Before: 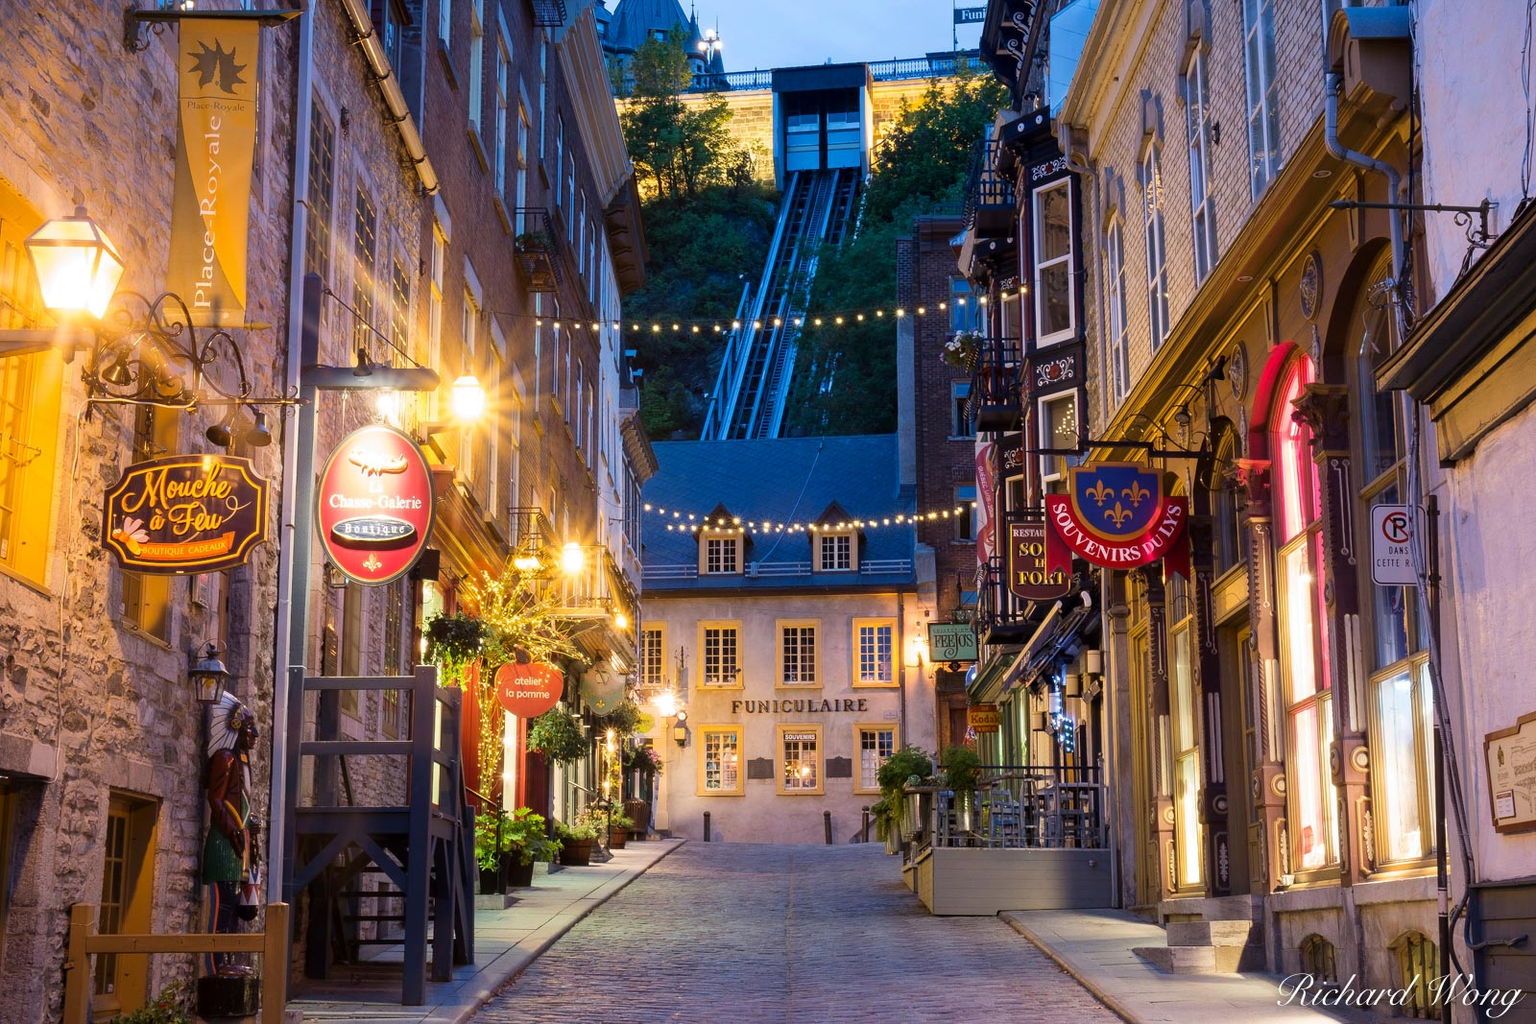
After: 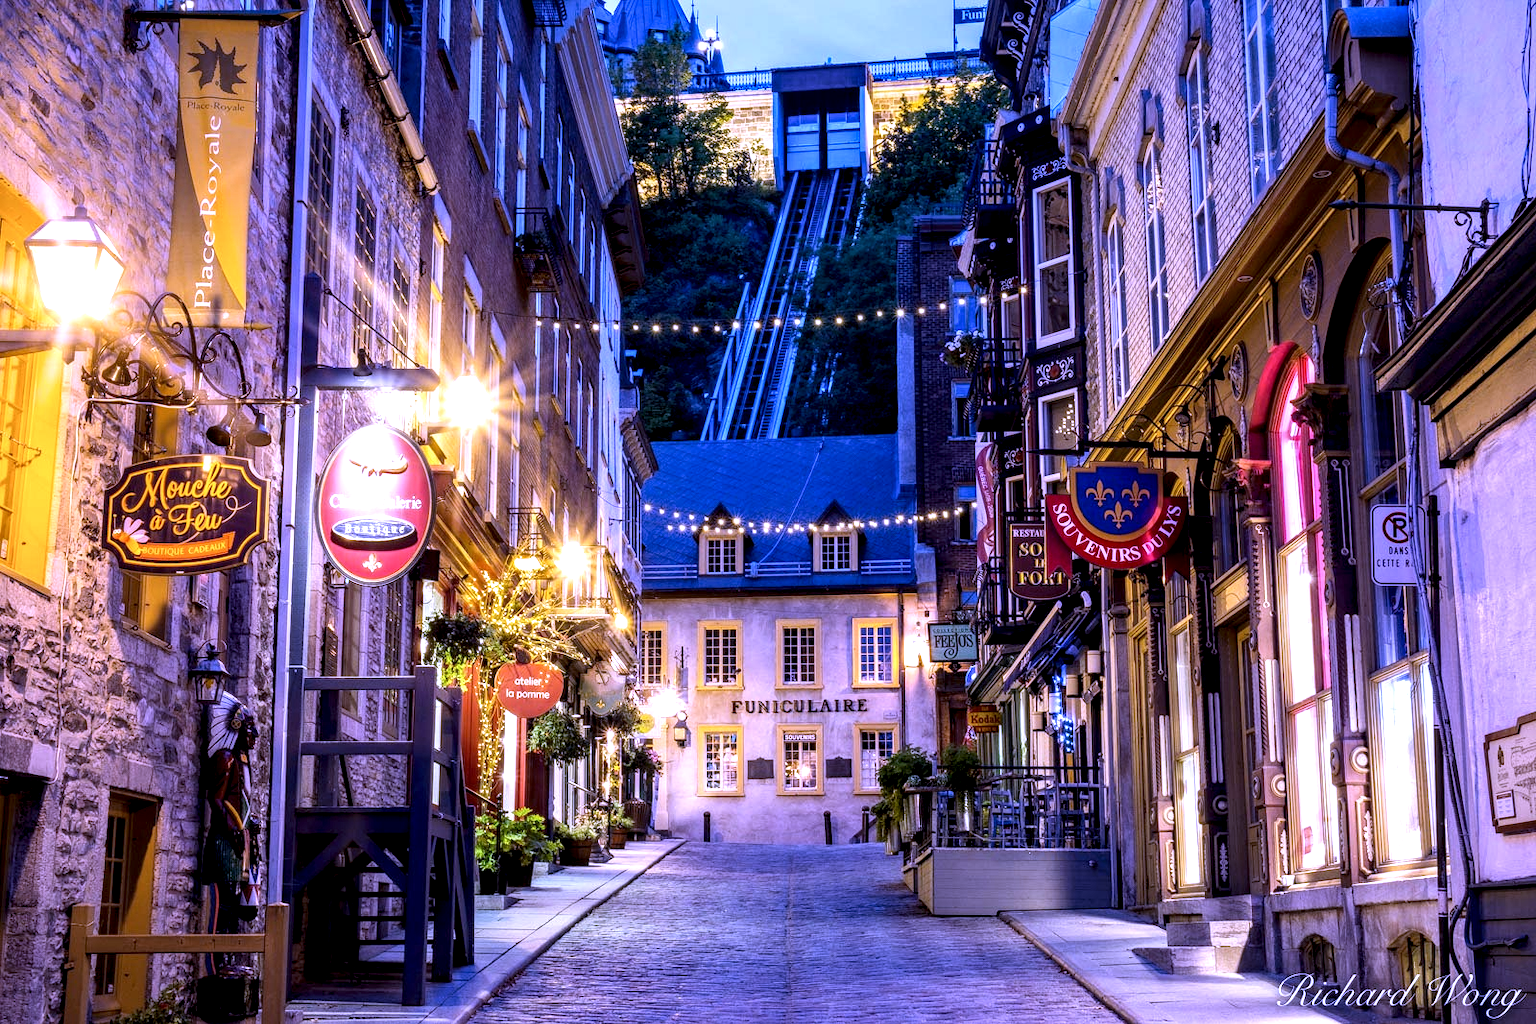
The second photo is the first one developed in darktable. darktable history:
white balance: red 0.98, blue 1.61
local contrast: highlights 19%, detail 186%
